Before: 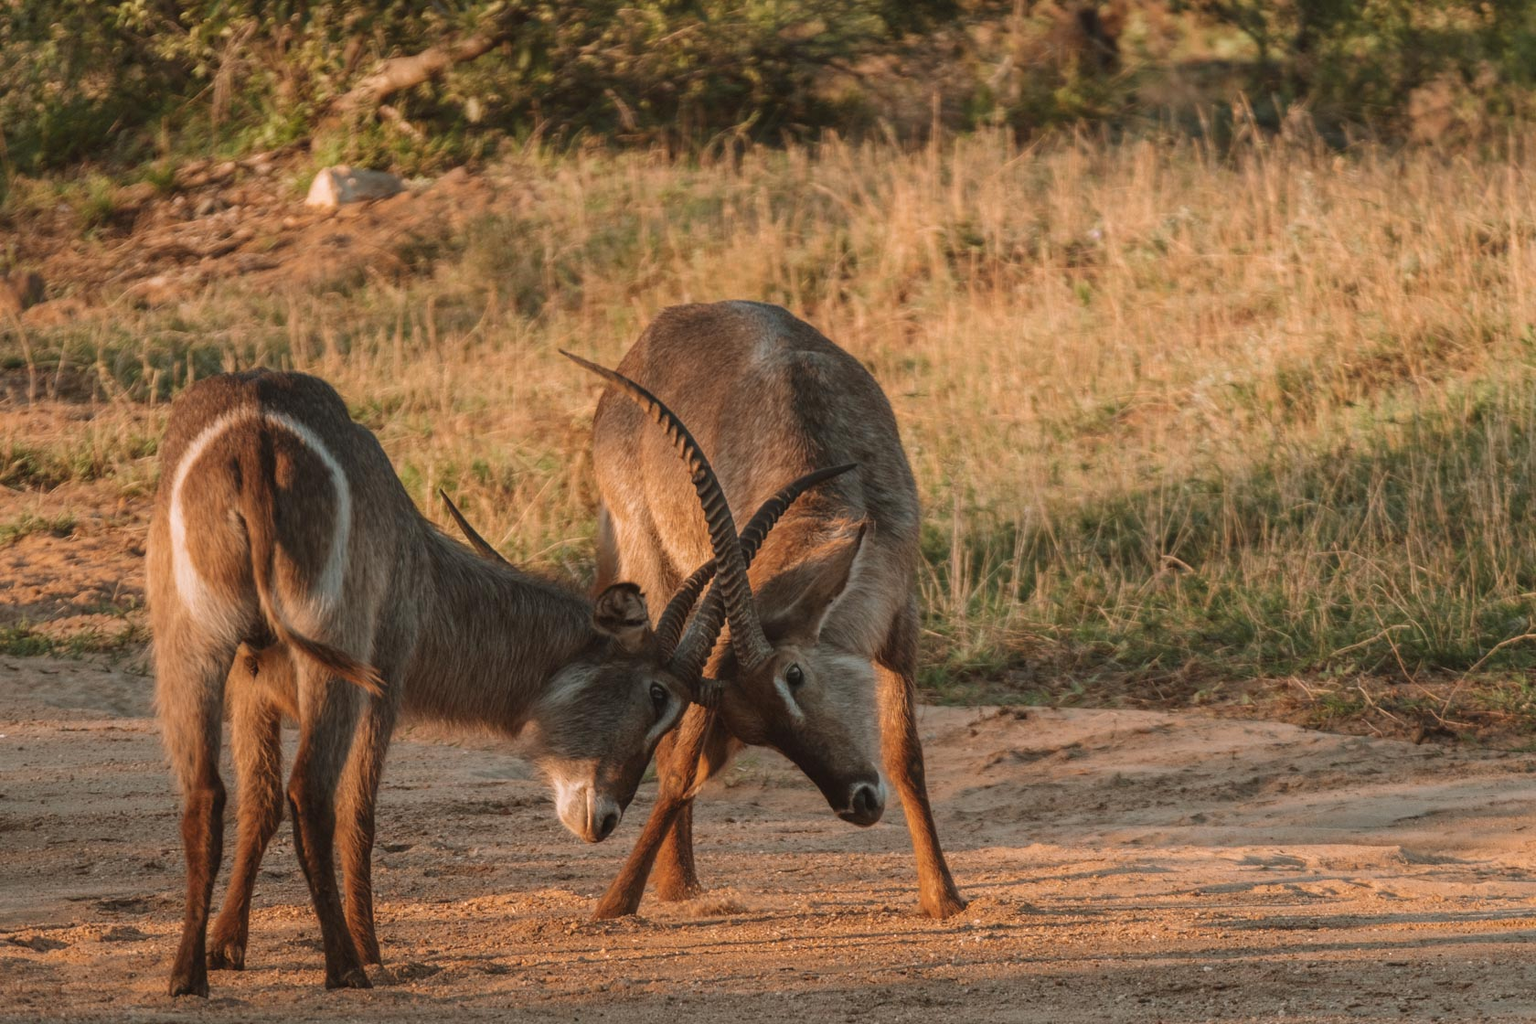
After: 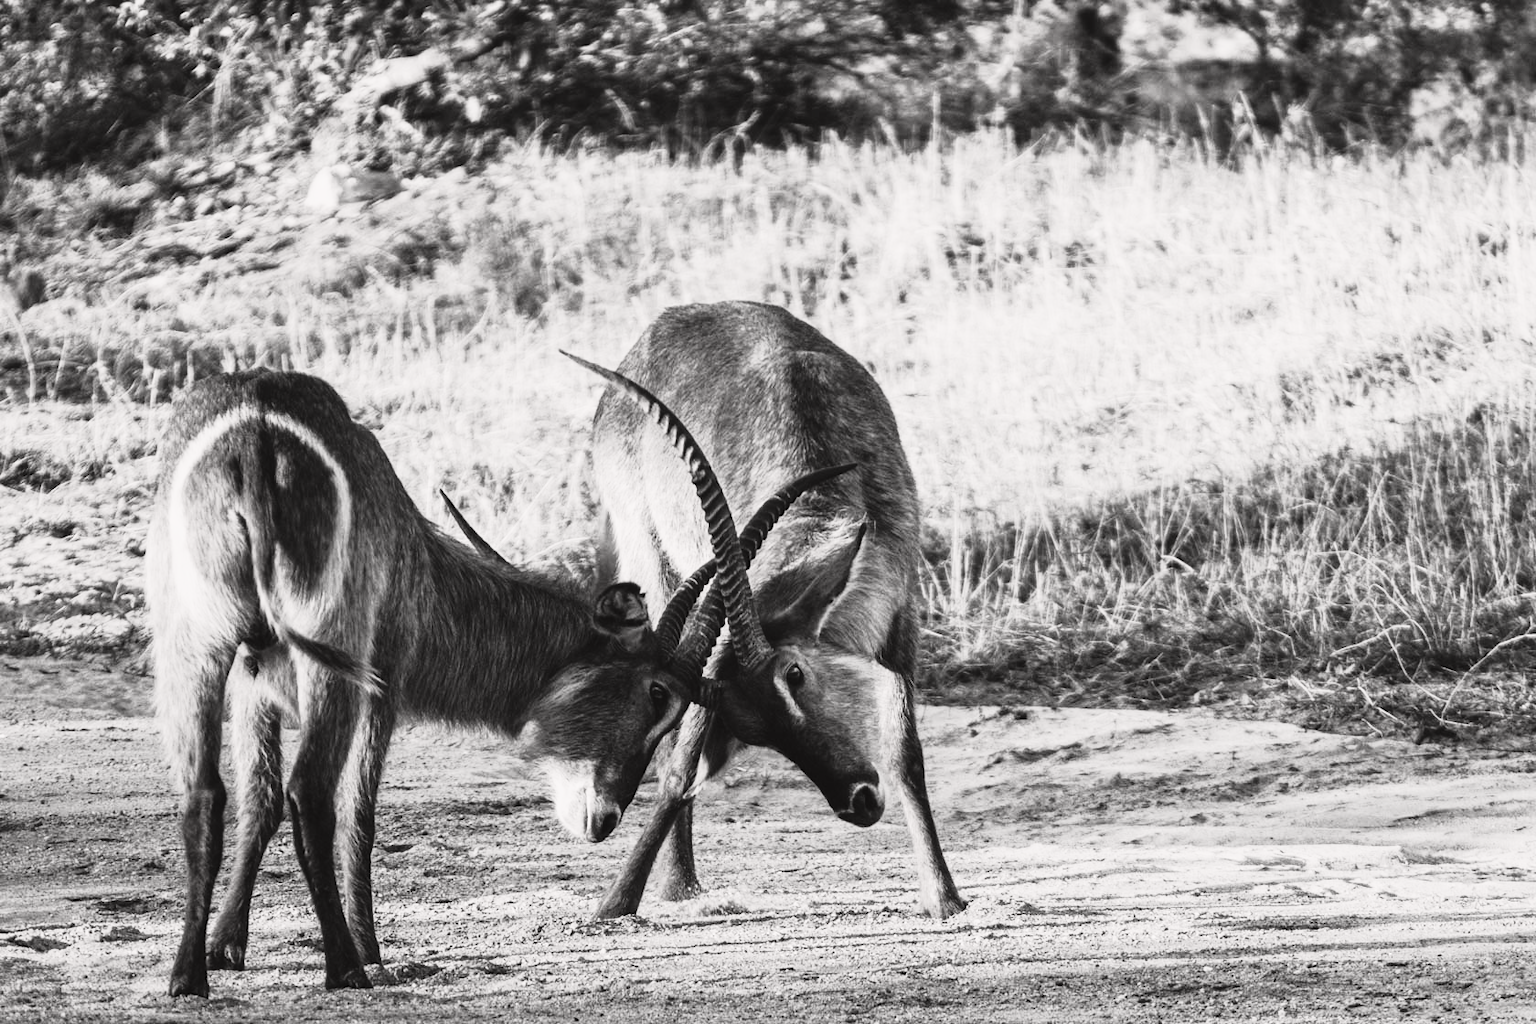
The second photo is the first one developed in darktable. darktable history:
tone curve: curves: ch0 [(0, 0.014) (0.17, 0.099) (0.398, 0.423) (0.725, 0.828) (0.872, 0.918) (1, 0.981)]; ch1 [(0, 0) (0.402, 0.36) (0.489, 0.491) (0.5, 0.503) (0.515, 0.52) (0.545, 0.572) (0.615, 0.662) (0.701, 0.725) (1, 1)]; ch2 [(0, 0) (0.42, 0.458) (0.485, 0.499) (0.503, 0.503) (0.531, 0.542) (0.561, 0.594) (0.644, 0.694) (0.717, 0.753) (1, 0.991)], color space Lab, independent channels, preserve colors none
color balance rgb: perceptual saturation grading › global saturation 20%, perceptual saturation grading › highlights -49.425%, perceptual saturation grading › shadows 24.486%
contrast brightness saturation: contrast 0.517, brightness 0.462, saturation -0.982
